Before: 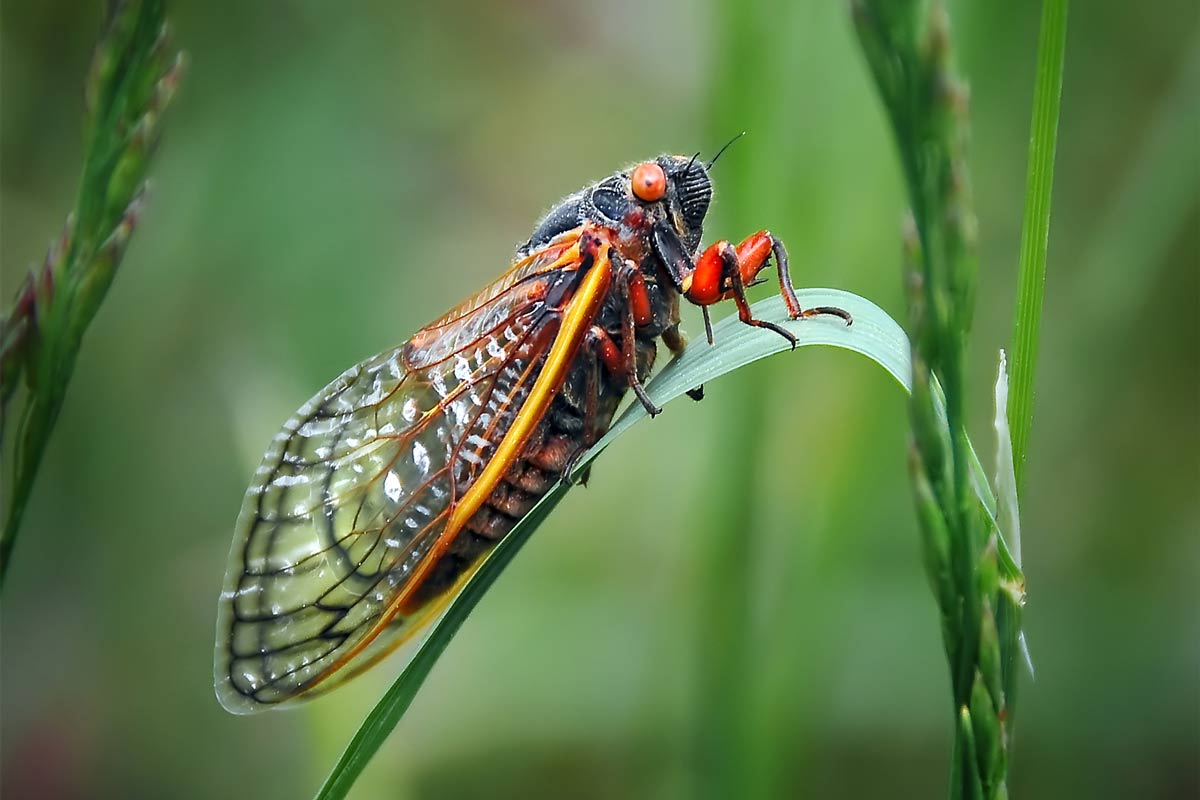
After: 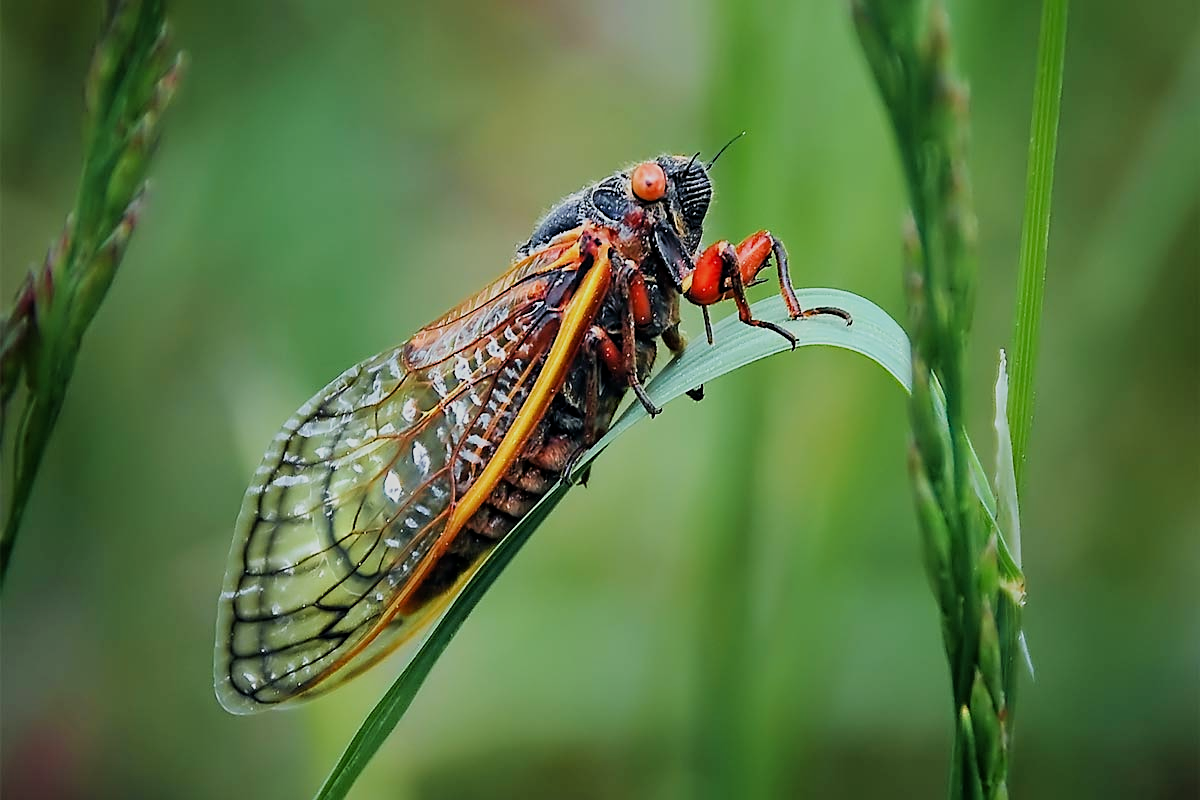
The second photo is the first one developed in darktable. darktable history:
filmic rgb: black relative exposure -7.65 EV, white relative exposure 4.56 EV, hardness 3.61
sharpen: on, module defaults
velvia: on, module defaults
